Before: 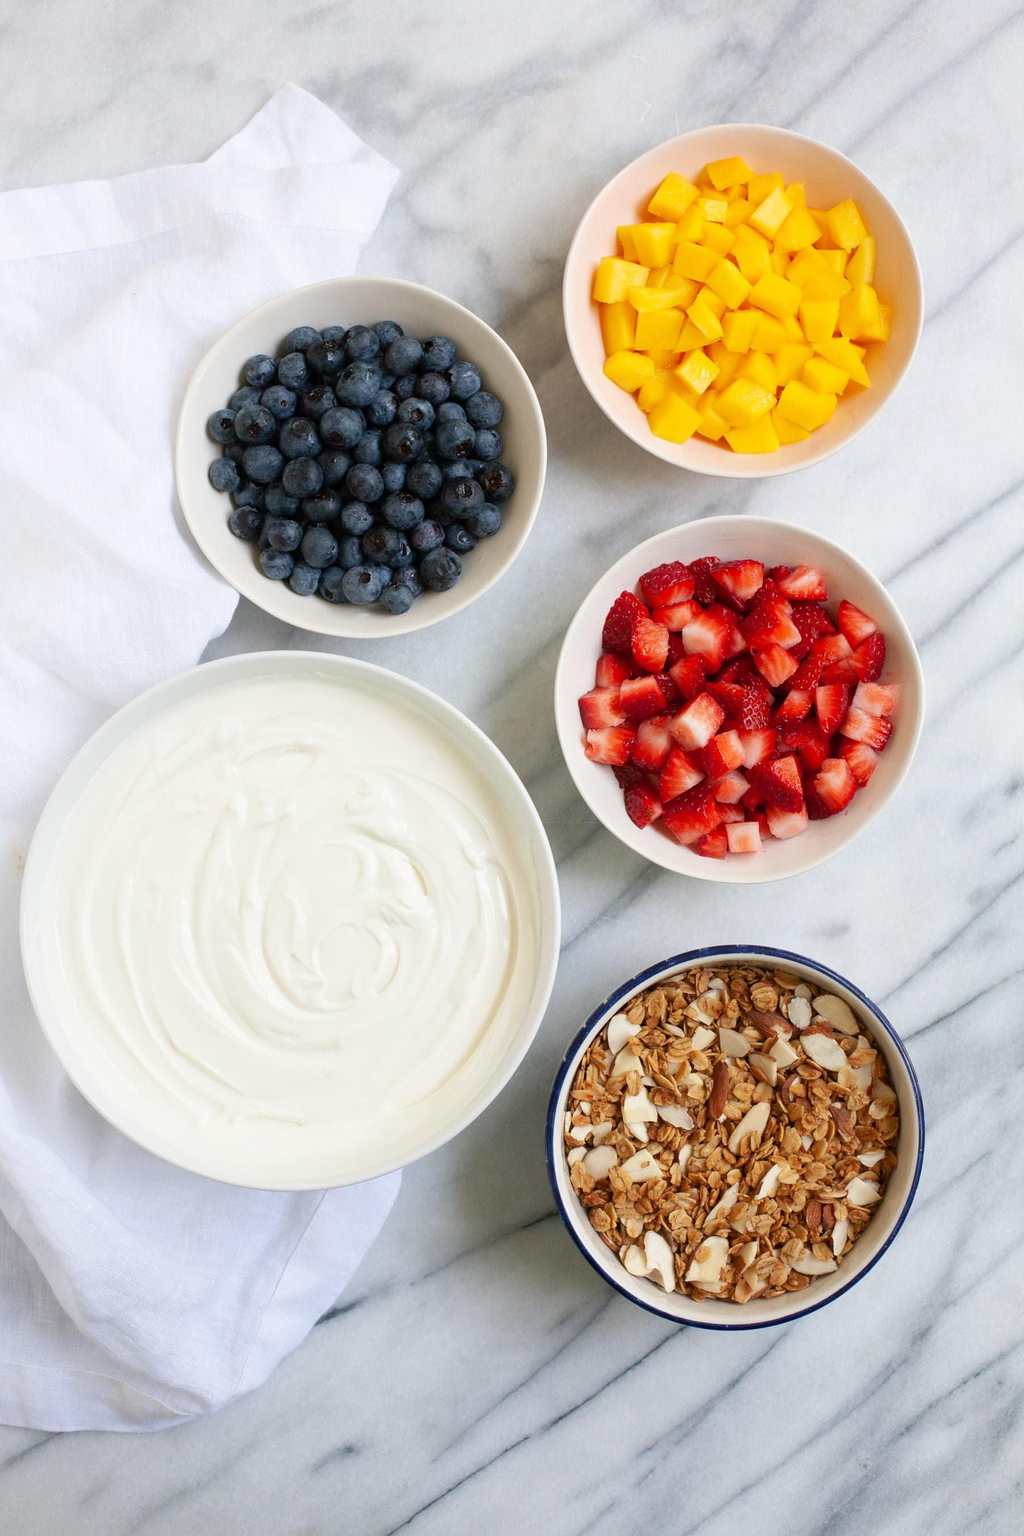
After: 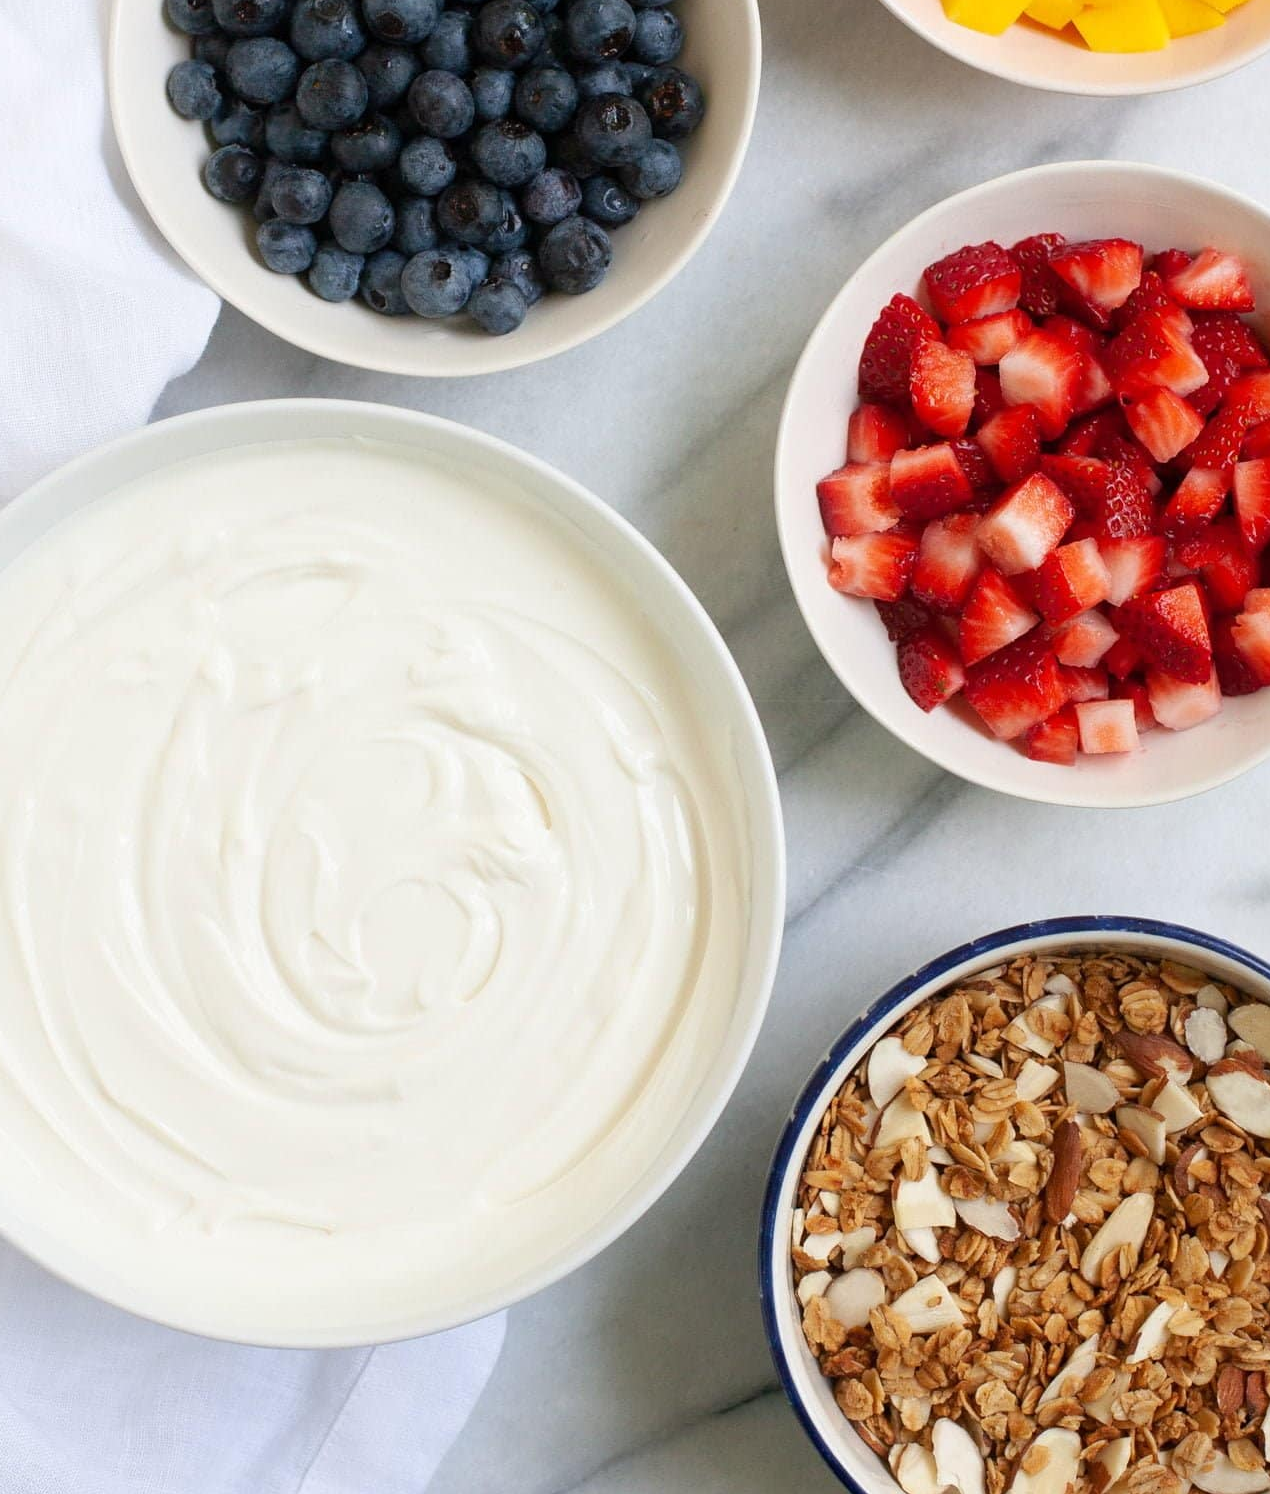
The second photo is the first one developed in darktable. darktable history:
crop: left 11.123%, top 27.61%, right 18.3%, bottom 17.034%
